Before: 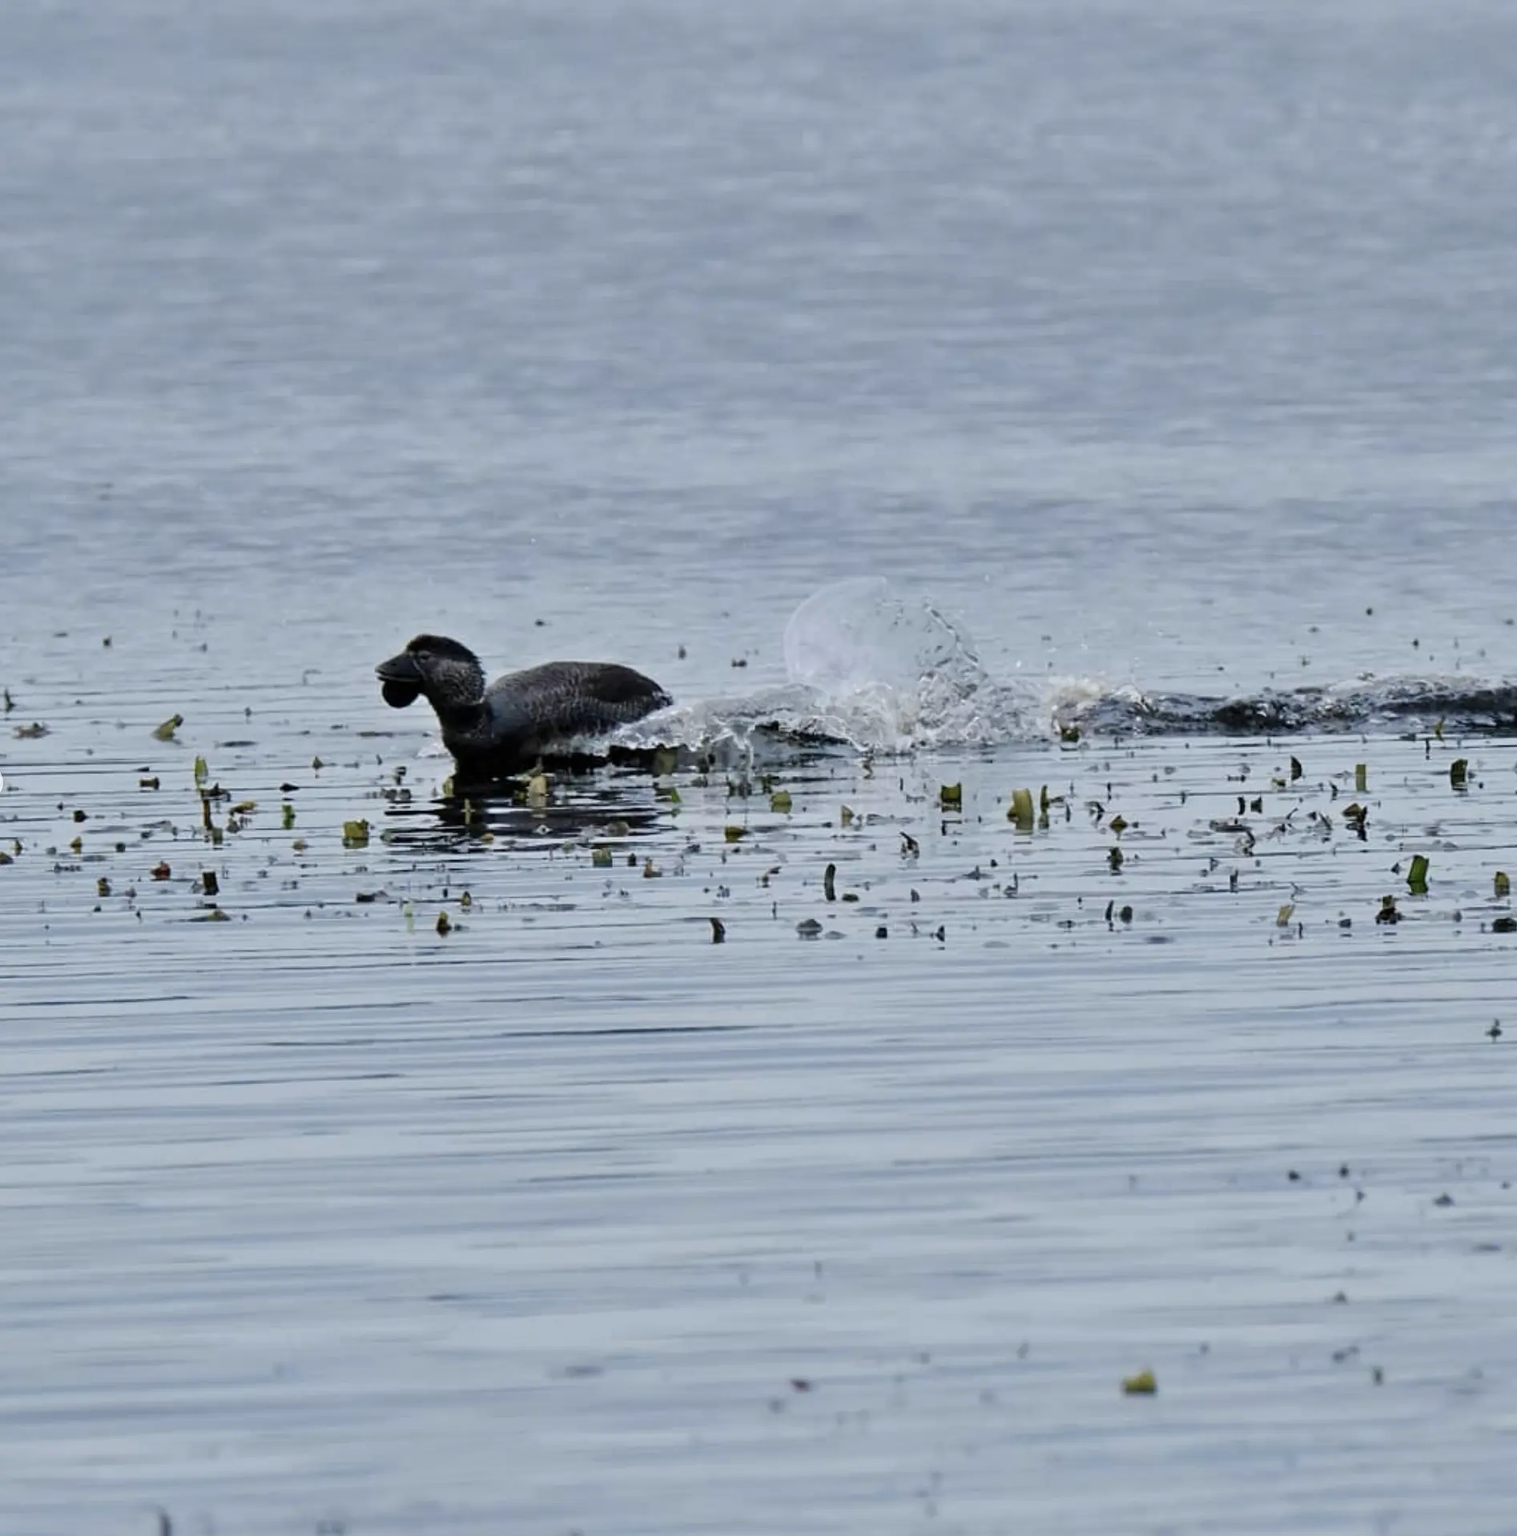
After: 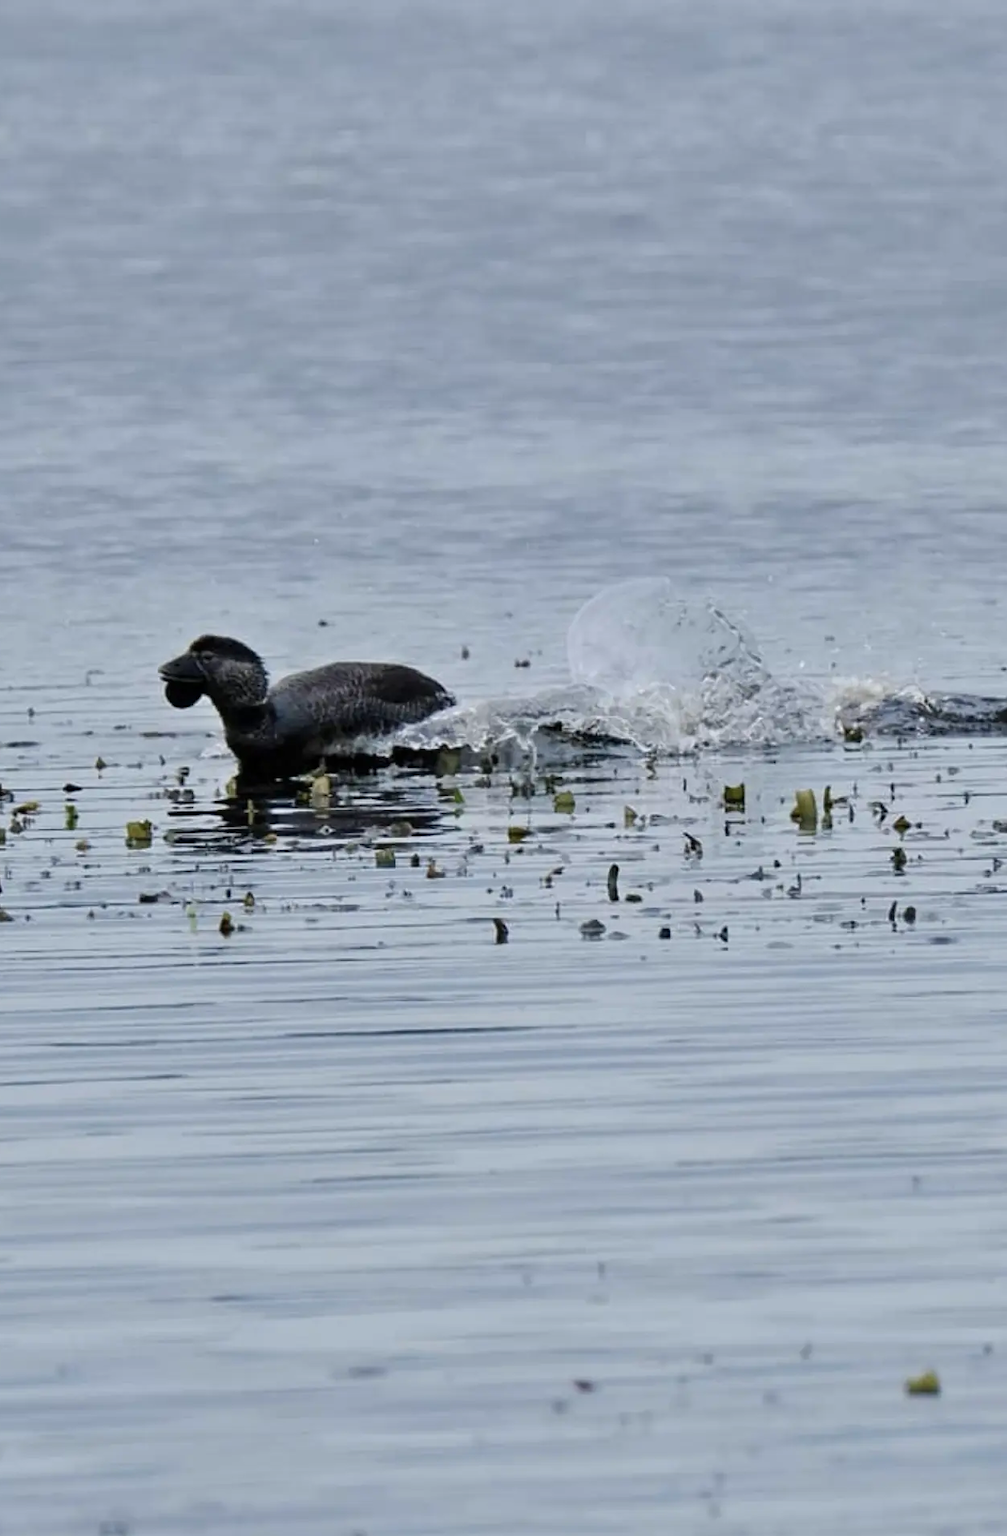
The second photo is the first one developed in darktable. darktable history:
crop and rotate: left 14.323%, right 19.27%
